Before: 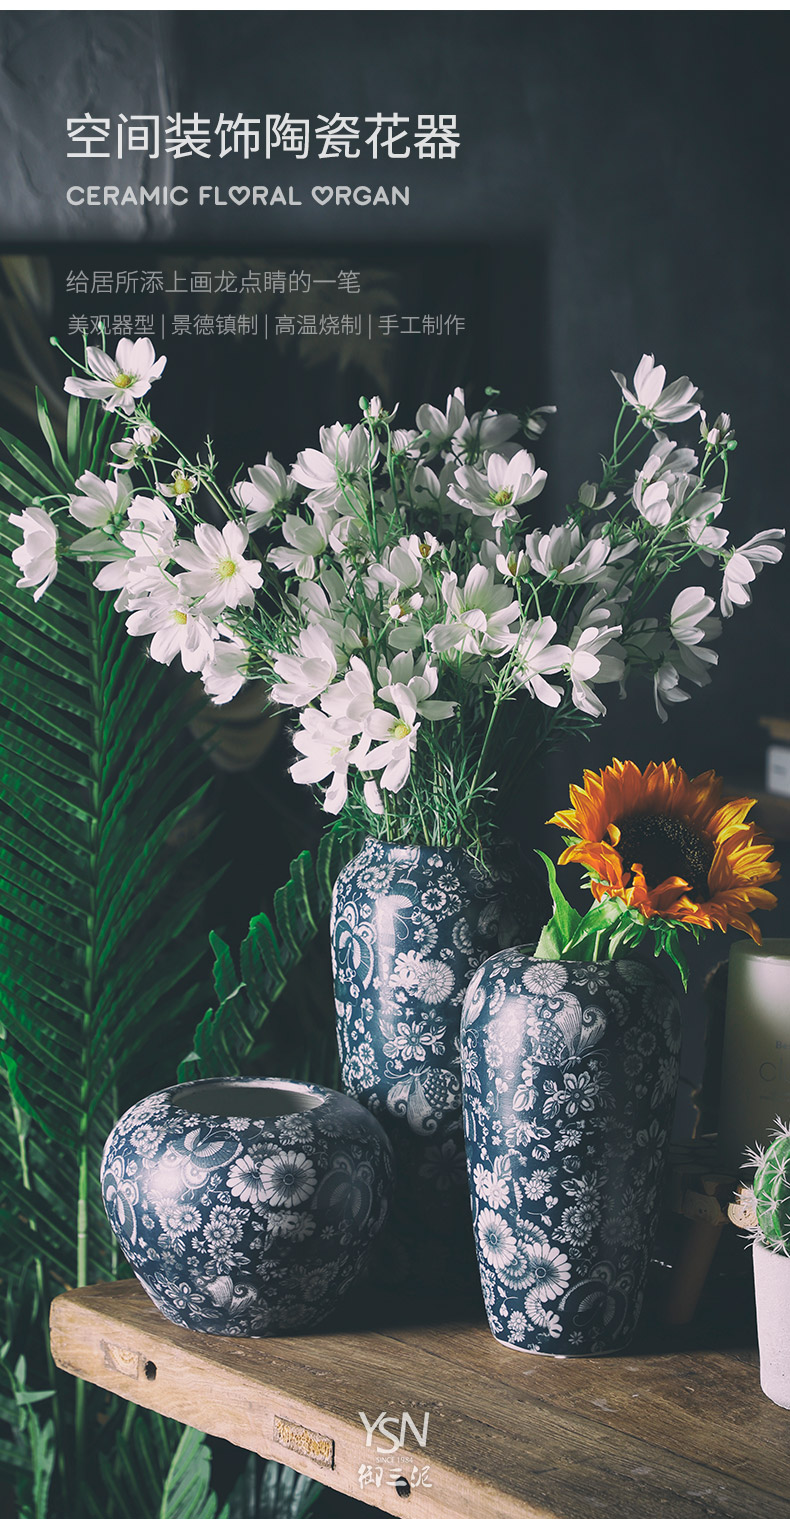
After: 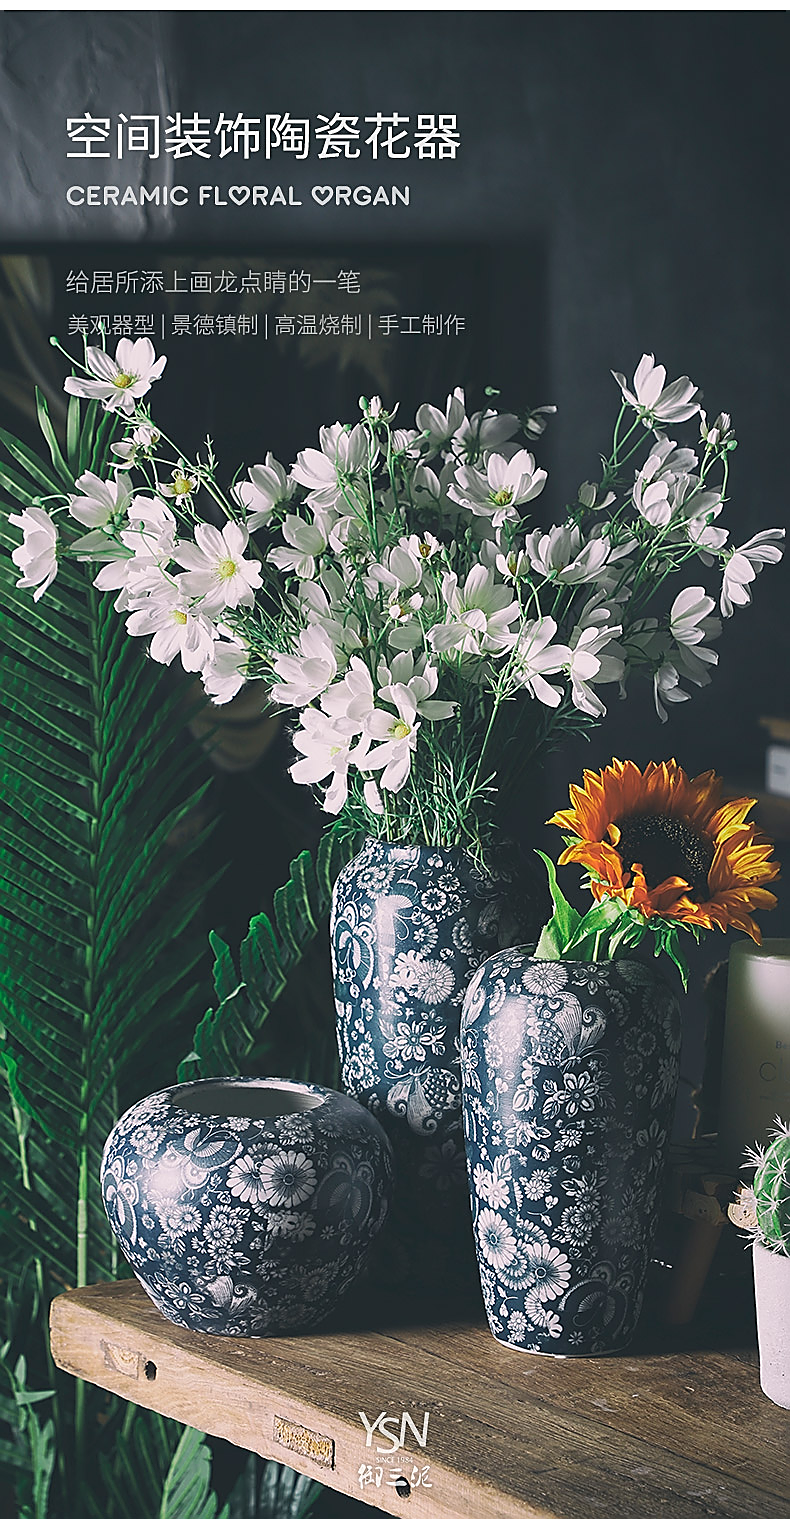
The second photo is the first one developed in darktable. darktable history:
sharpen: radius 1.347, amount 1.256, threshold 0.615
